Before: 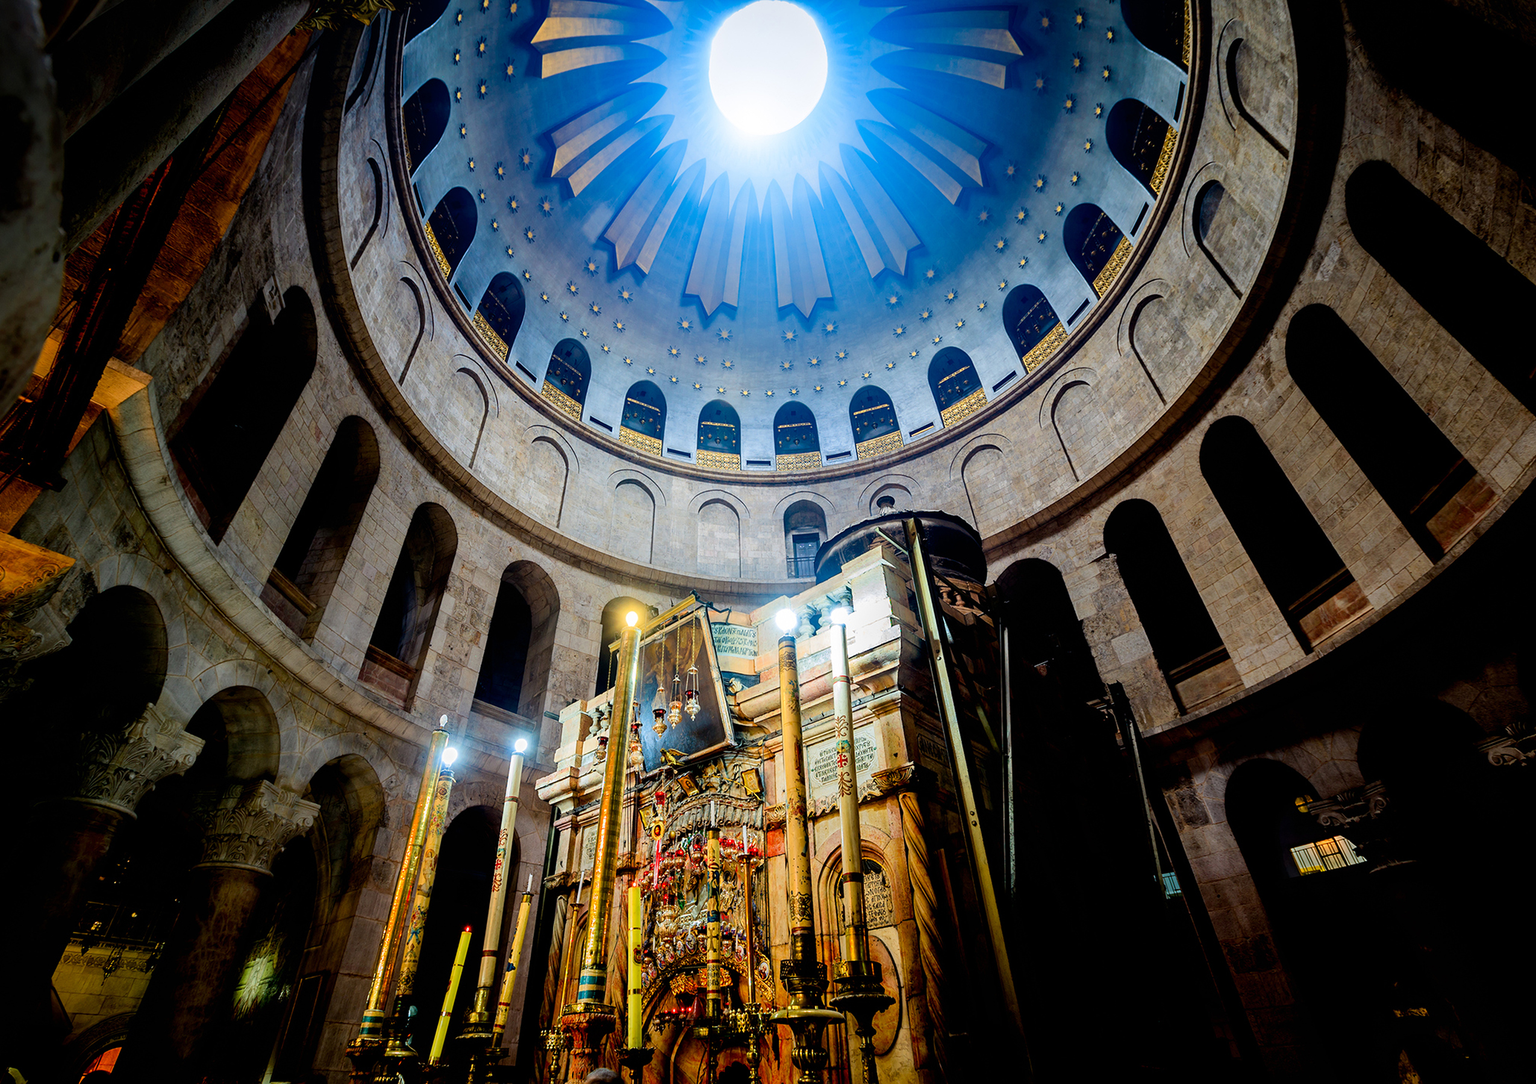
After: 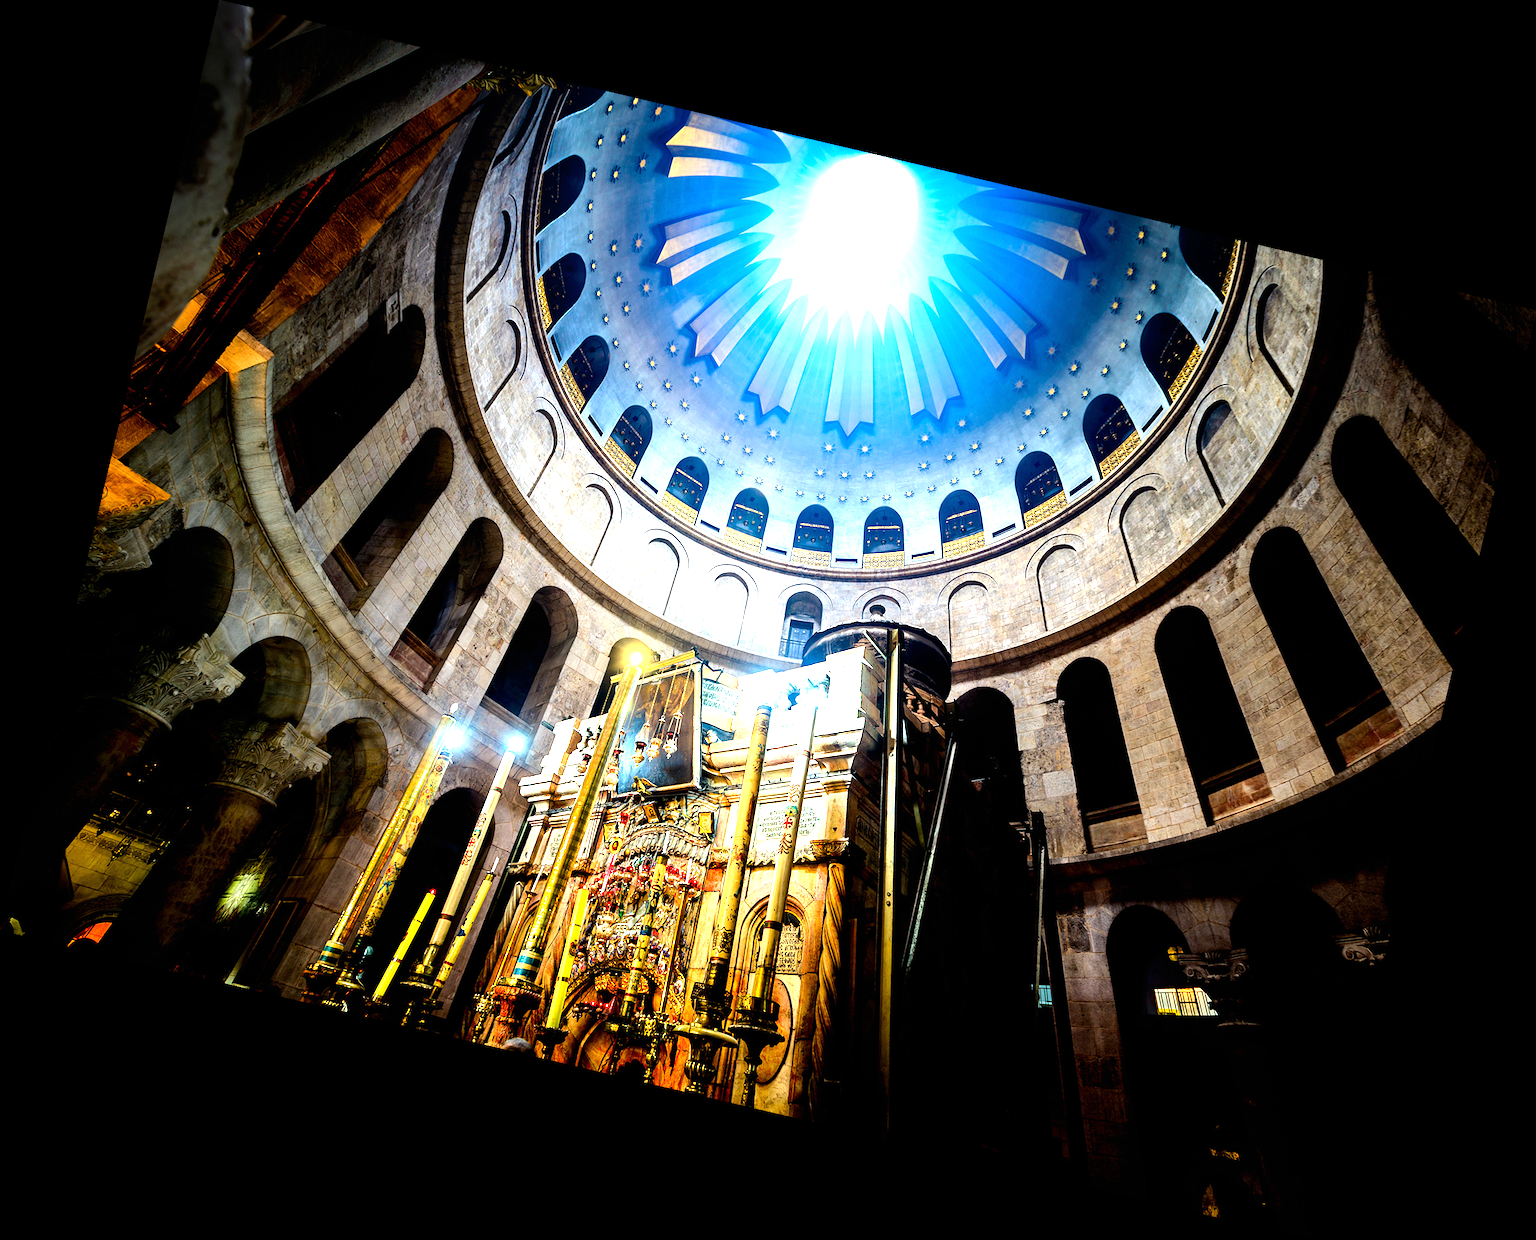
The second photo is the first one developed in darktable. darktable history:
tone equalizer: -8 EV -0.417 EV, -7 EV -0.389 EV, -6 EV -0.333 EV, -5 EV -0.222 EV, -3 EV 0.222 EV, -2 EV 0.333 EV, -1 EV 0.389 EV, +0 EV 0.417 EV, edges refinement/feathering 500, mask exposure compensation -1.25 EV, preserve details no
exposure: exposure 0.943 EV, compensate highlight preservation false
rotate and perspective: rotation 13.27°, automatic cropping off
